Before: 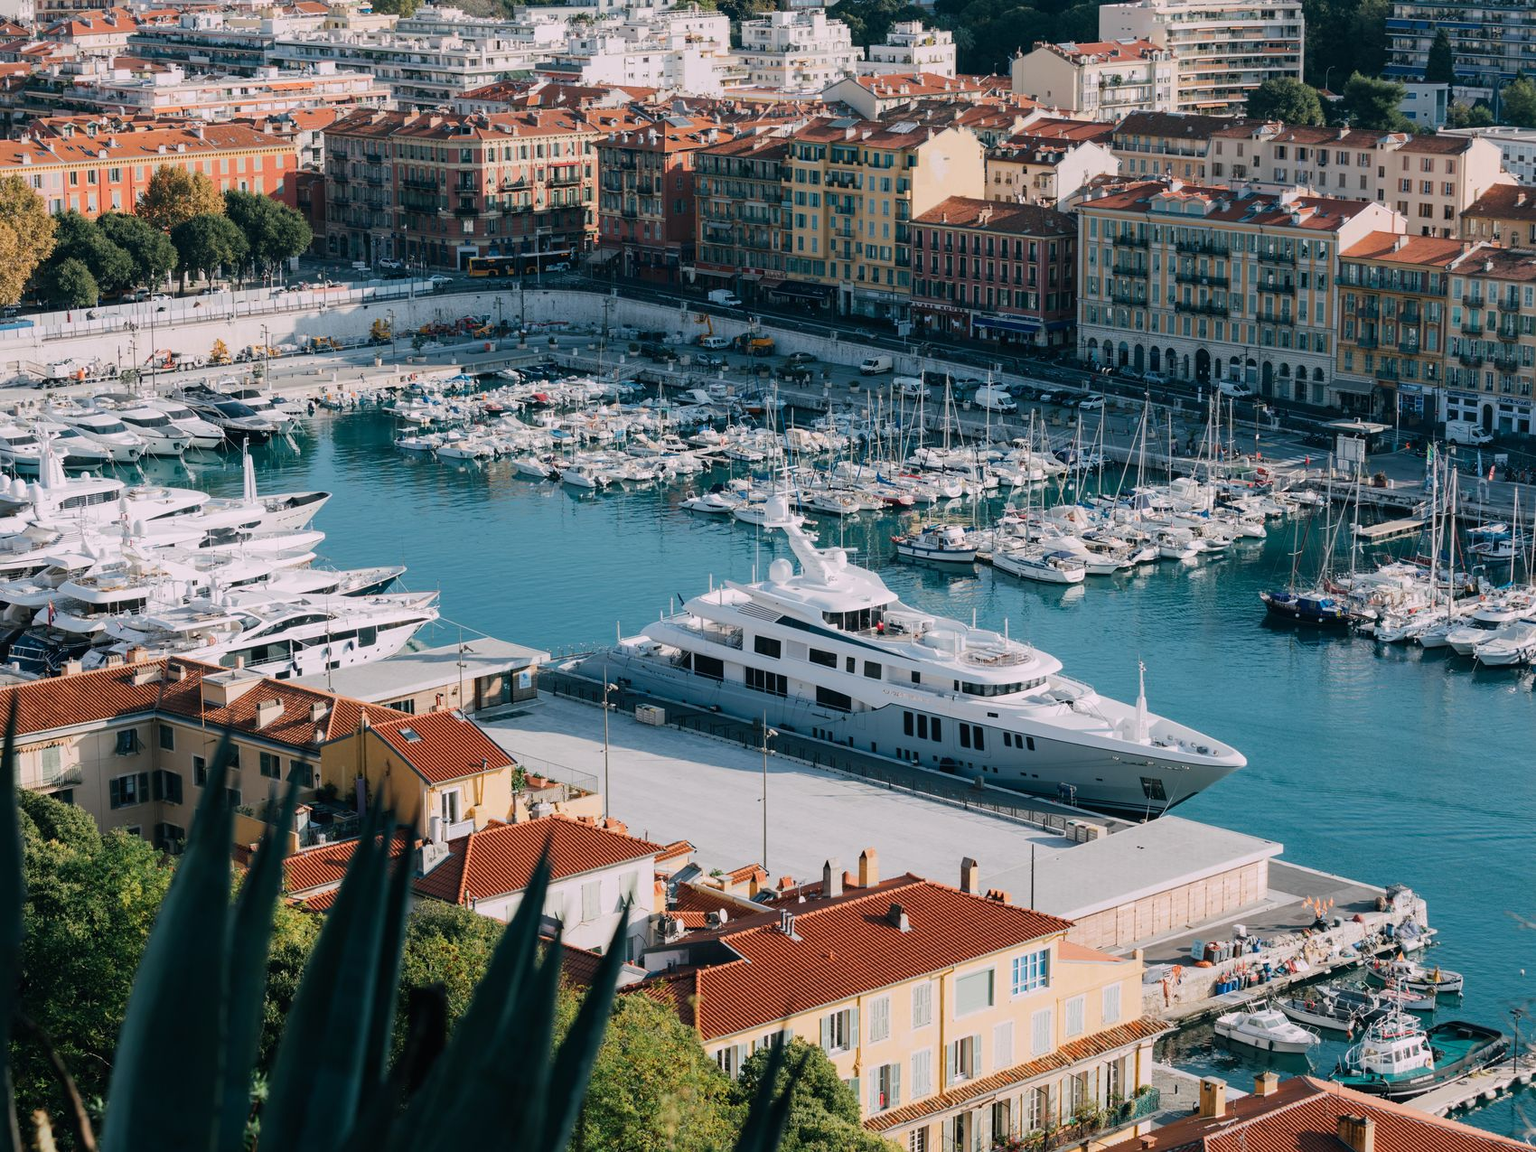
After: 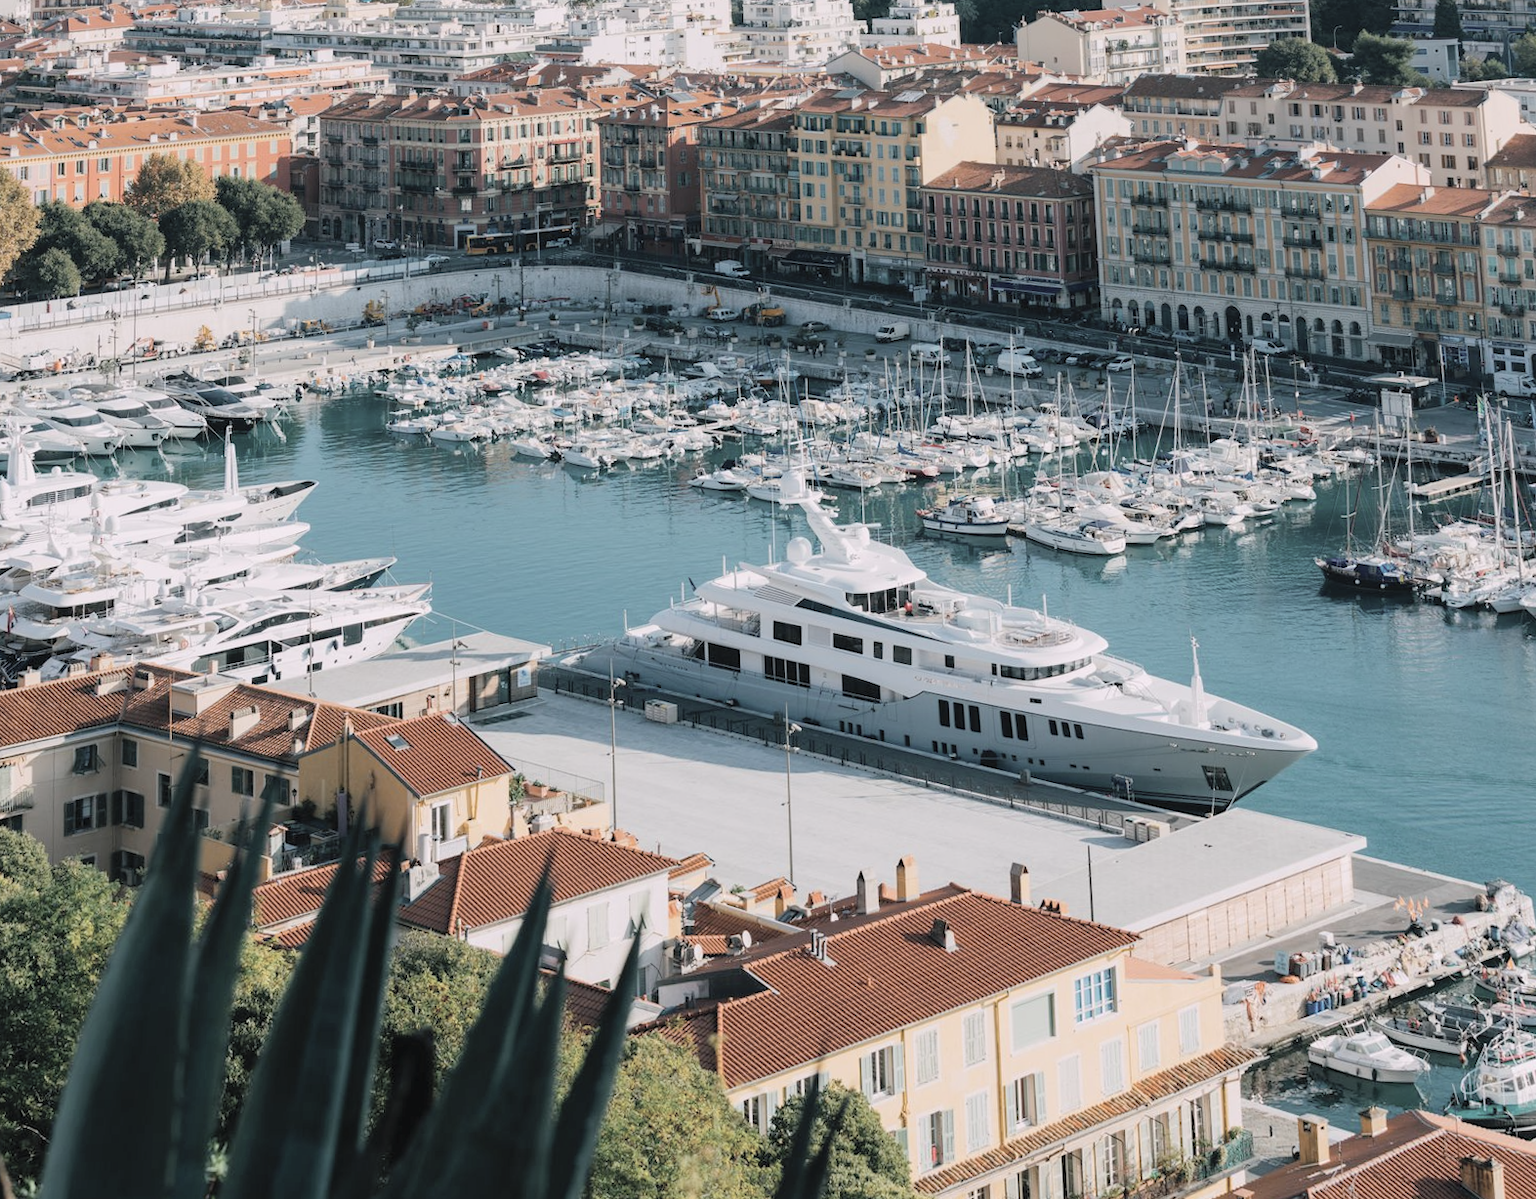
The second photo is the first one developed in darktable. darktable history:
rotate and perspective: rotation -1.68°, lens shift (vertical) -0.146, crop left 0.049, crop right 0.912, crop top 0.032, crop bottom 0.96
color balance rgb: perceptual saturation grading › global saturation 20%, global vibrance 20%
contrast brightness saturation: brightness 0.18, saturation -0.5
